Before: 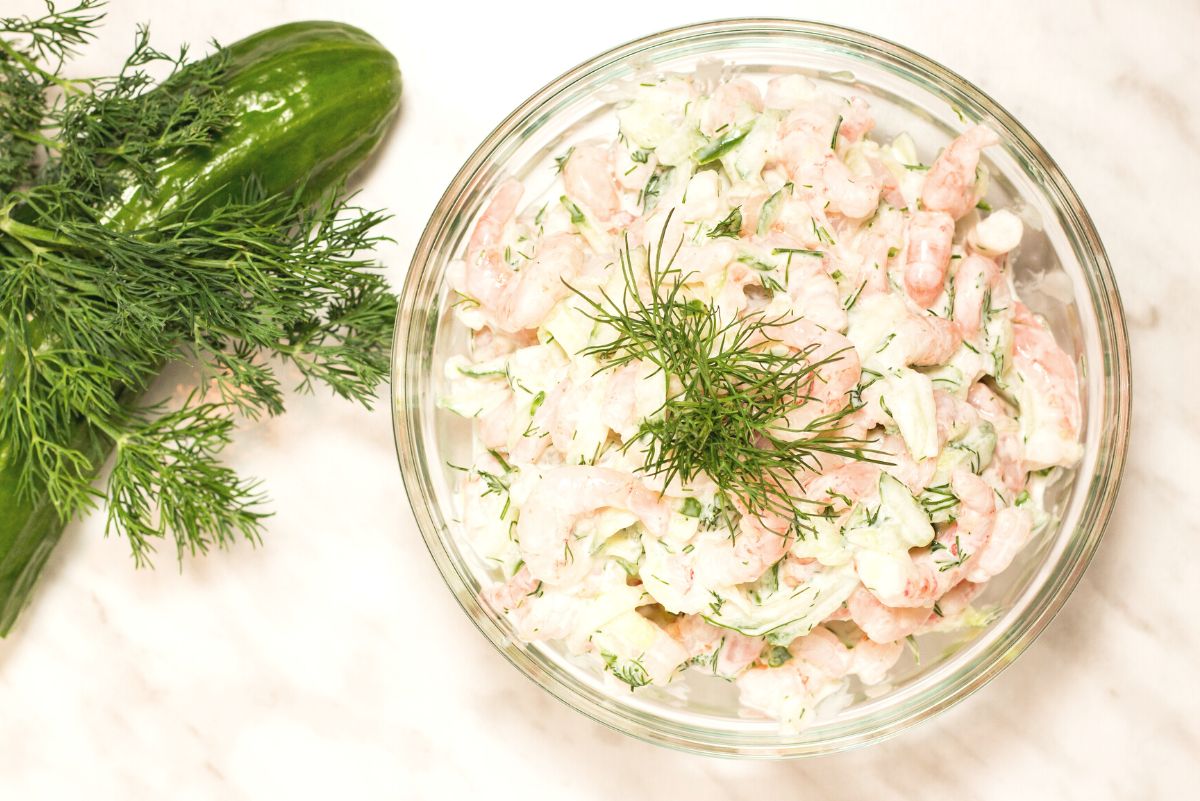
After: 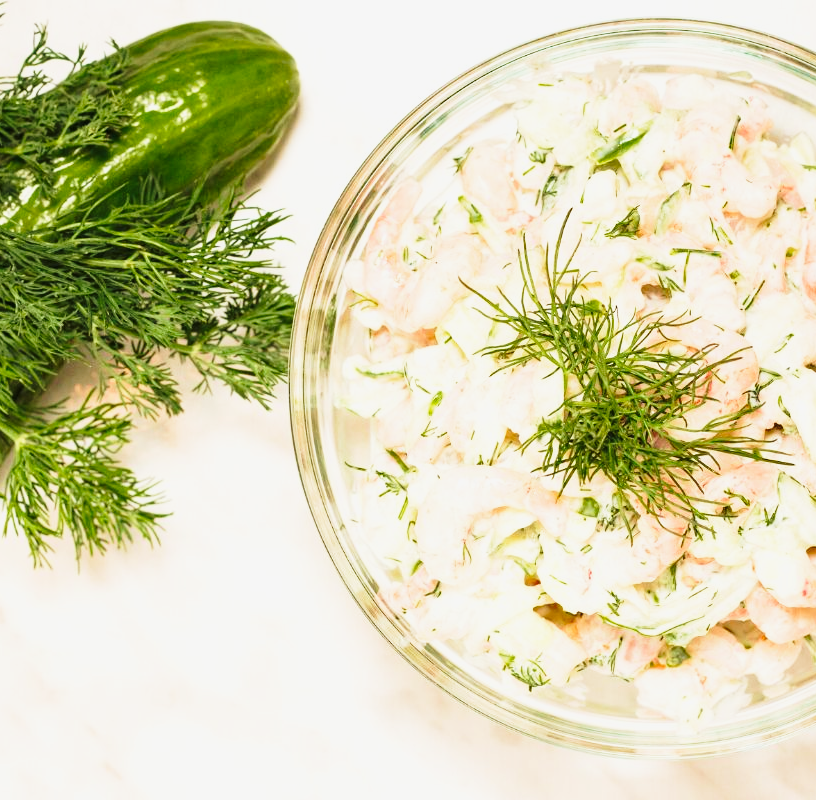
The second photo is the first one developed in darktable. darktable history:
exposure: black level correction 0, exposure -0.869 EV, compensate exposure bias true, compensate highlight preservation false
velvia: on, module defaults
crop and rotate: left 8.571%, right 23.379%
haze removal: compatibility mode true, adaptive false
base curve: curves: ch0 [(0, 0) (0.026, 0.03) (0.109, 0.232) (0.351, 0.748) (0.669, 0.968) (1, 1)], preserve colors none
